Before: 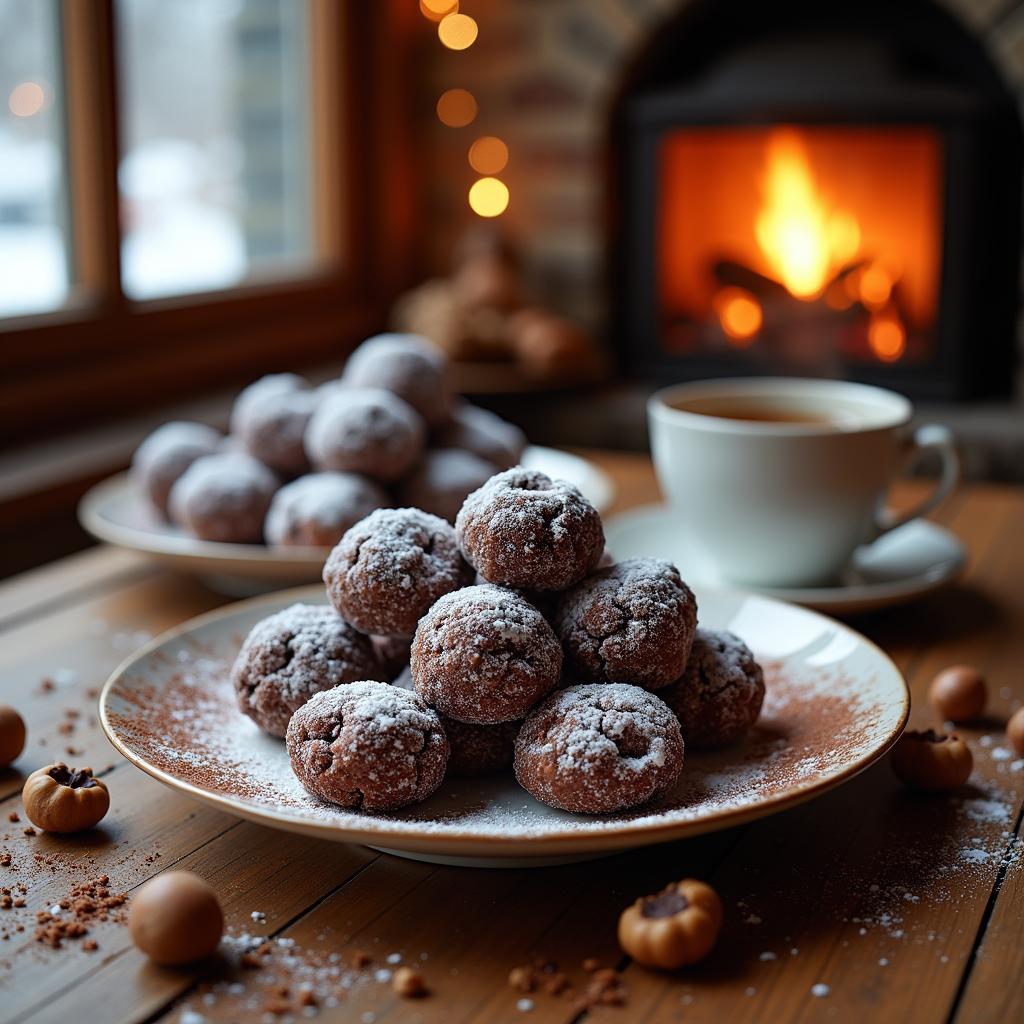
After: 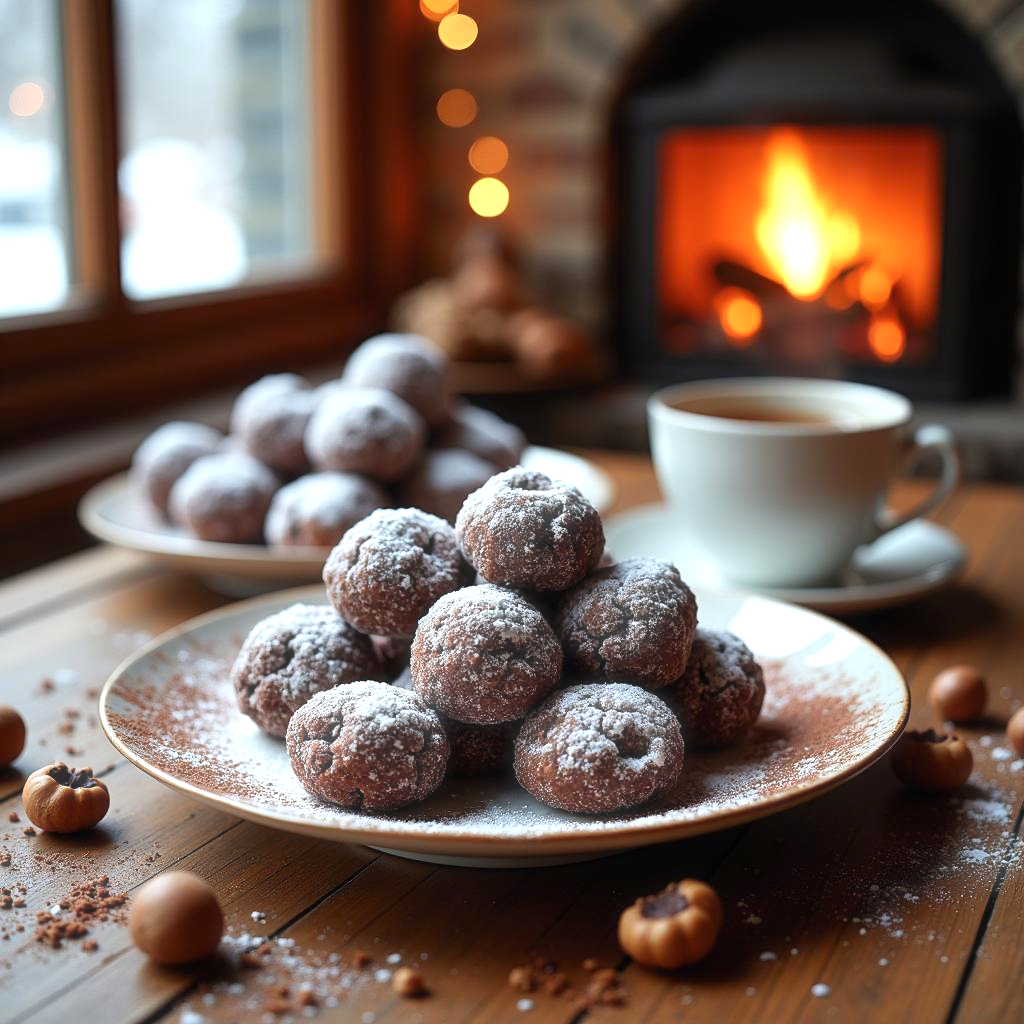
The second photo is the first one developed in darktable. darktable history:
exposure: black level correction 0, exposure 0.499 EV, compensate highlight preservation false
haze removal: strength -0.106, compatibility mode true, adaptive false
